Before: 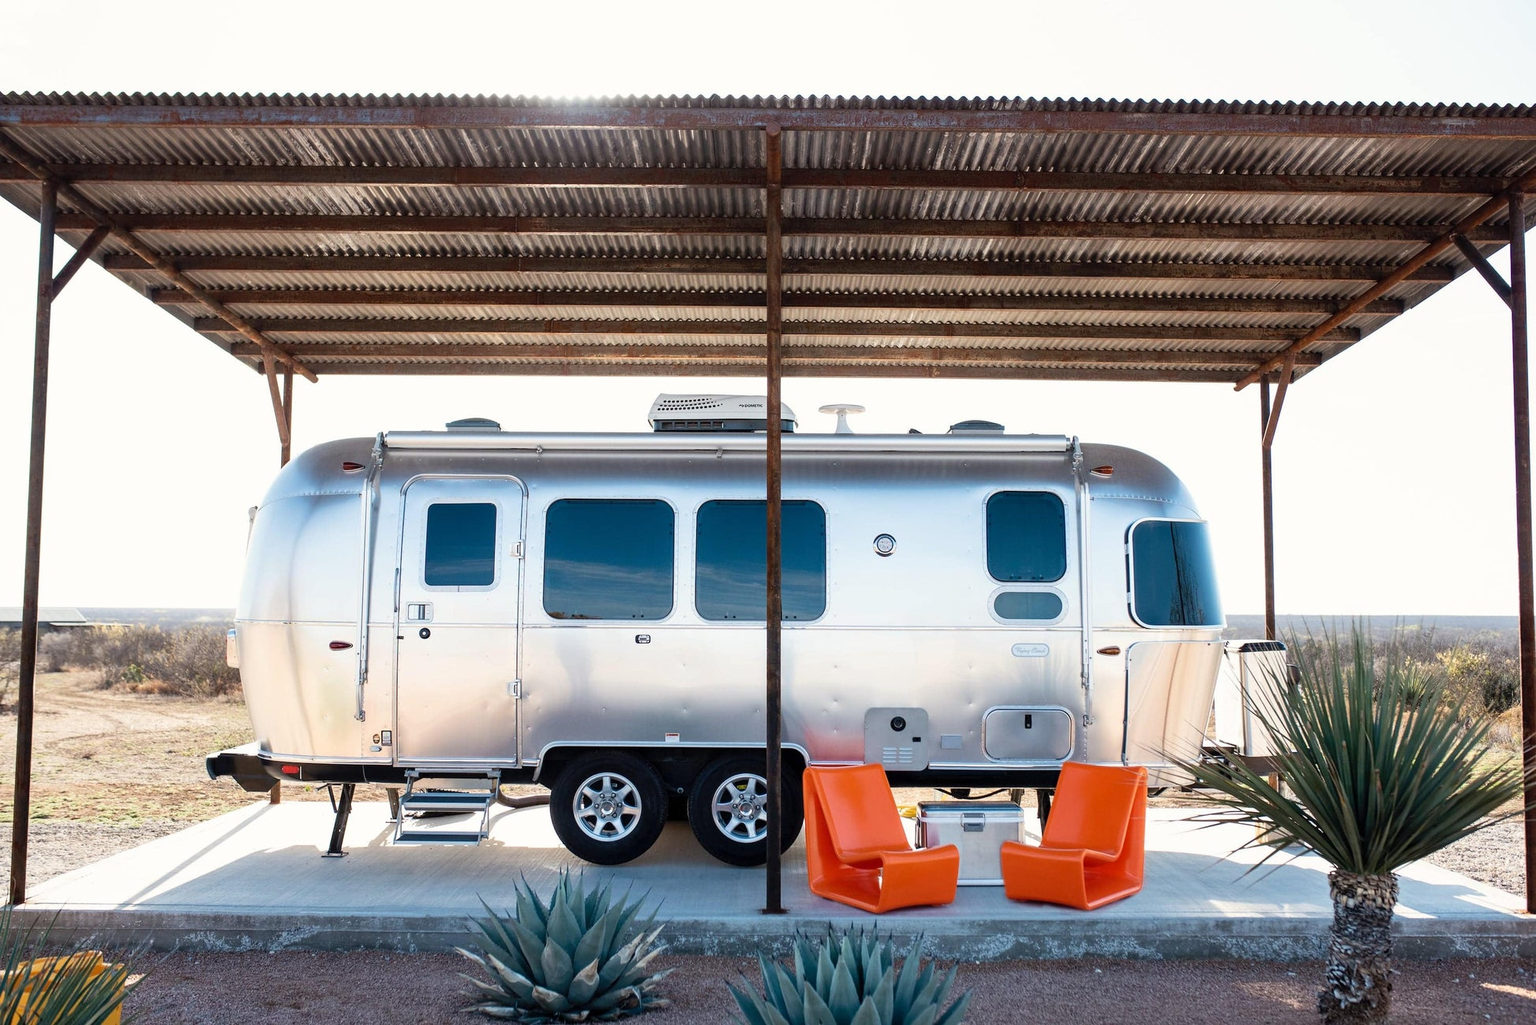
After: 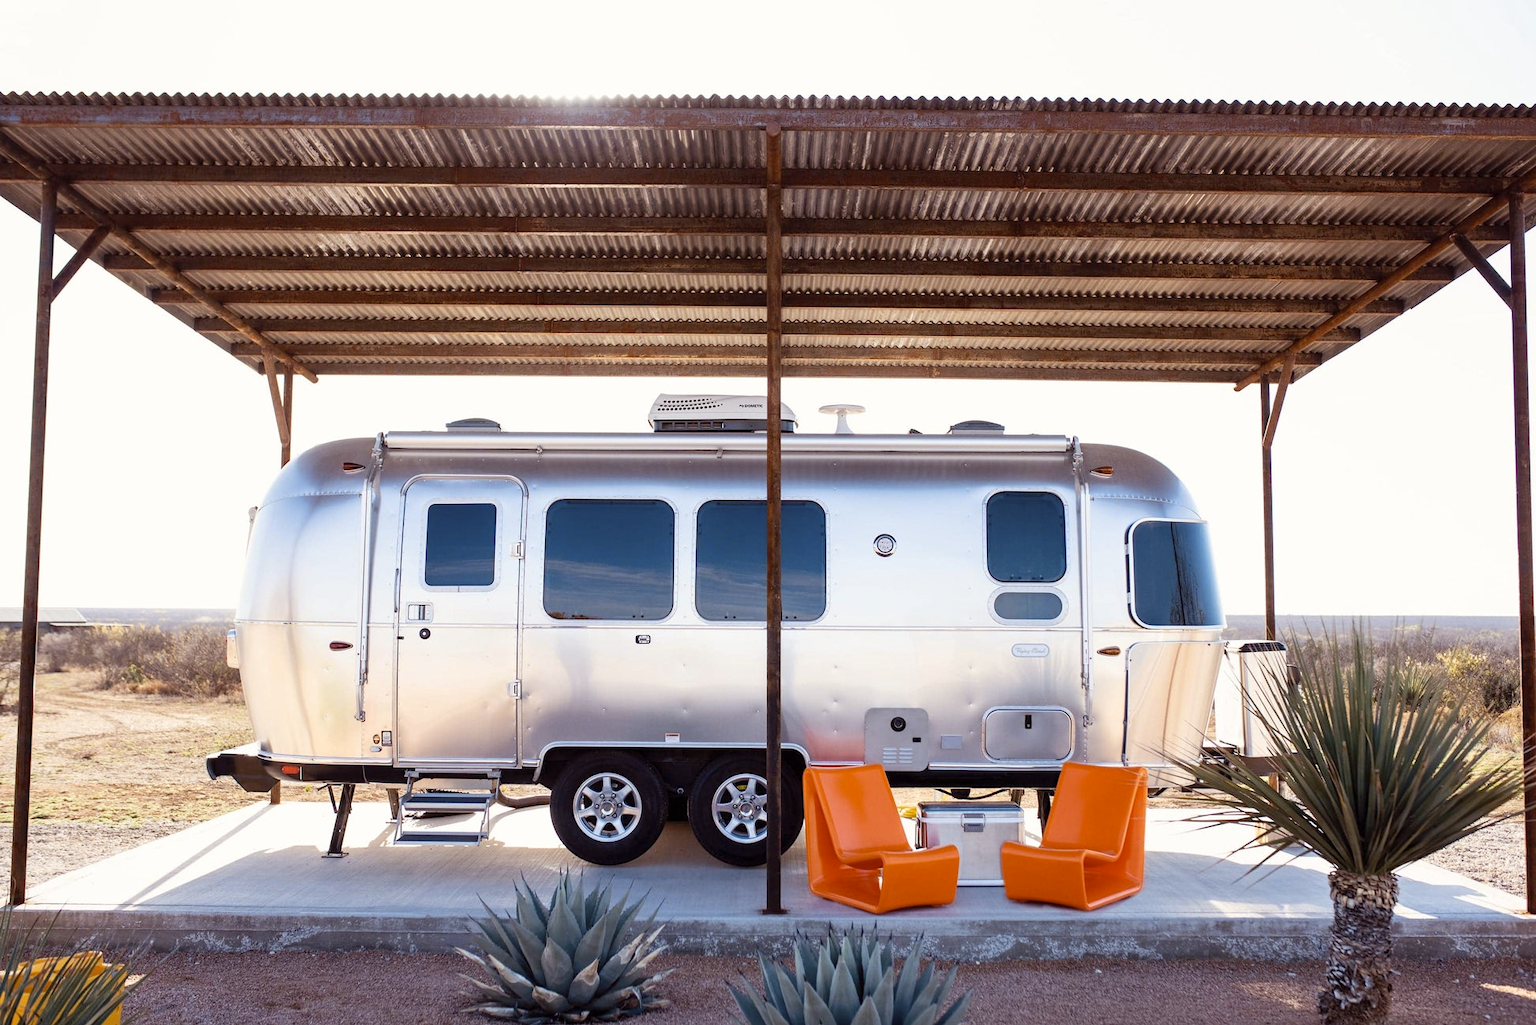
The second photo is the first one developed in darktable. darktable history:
color contrast: green-magenta contrast 0.8, blue-yellow contrast 1.1, unbound 0
rgb levels: mode RGB, independent channels, levels [[0, 0.474, 1], [0, 0.5, 1], [0, 0.5, 1]]
